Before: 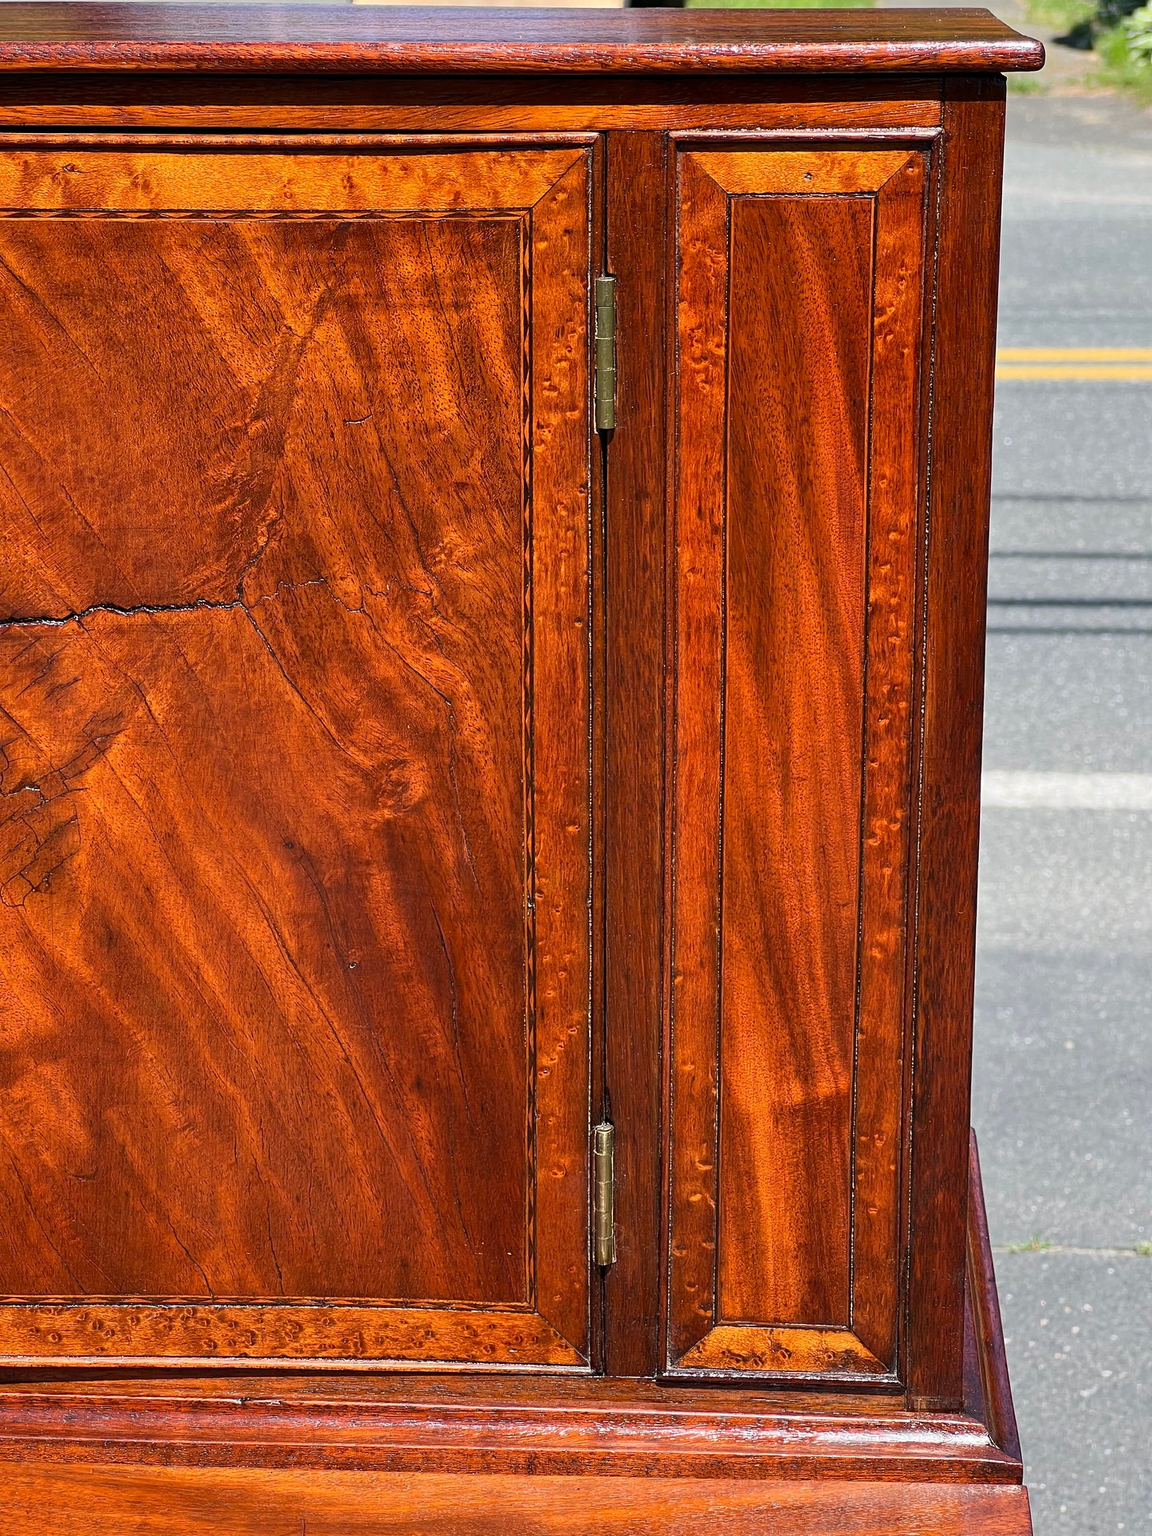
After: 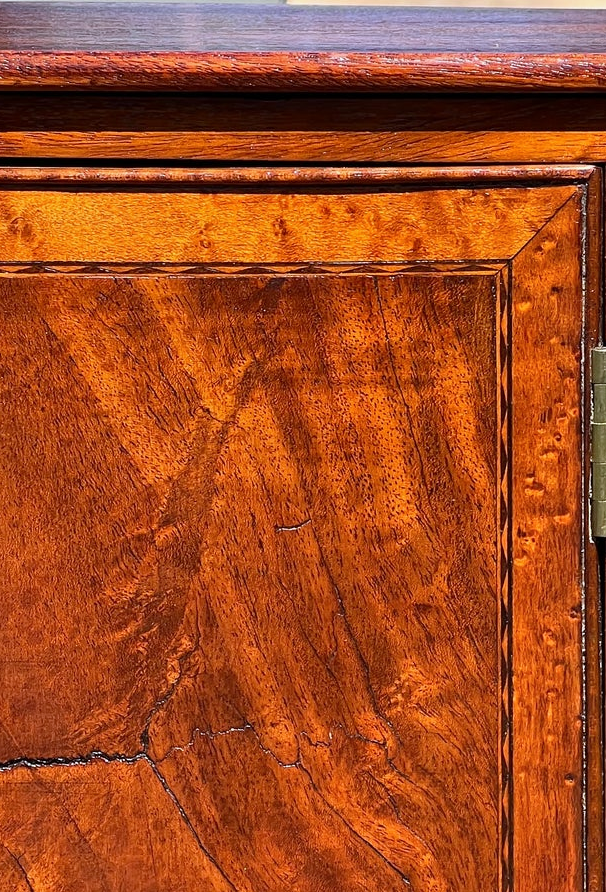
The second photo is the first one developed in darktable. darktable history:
white balance: red 0.976, blue 1.04
crop and rotate: left 10.817%, top 0.062%, right 47.194%, bottom 53.626%
shadows and highlights: shadows 52.42, soften with gaussian
